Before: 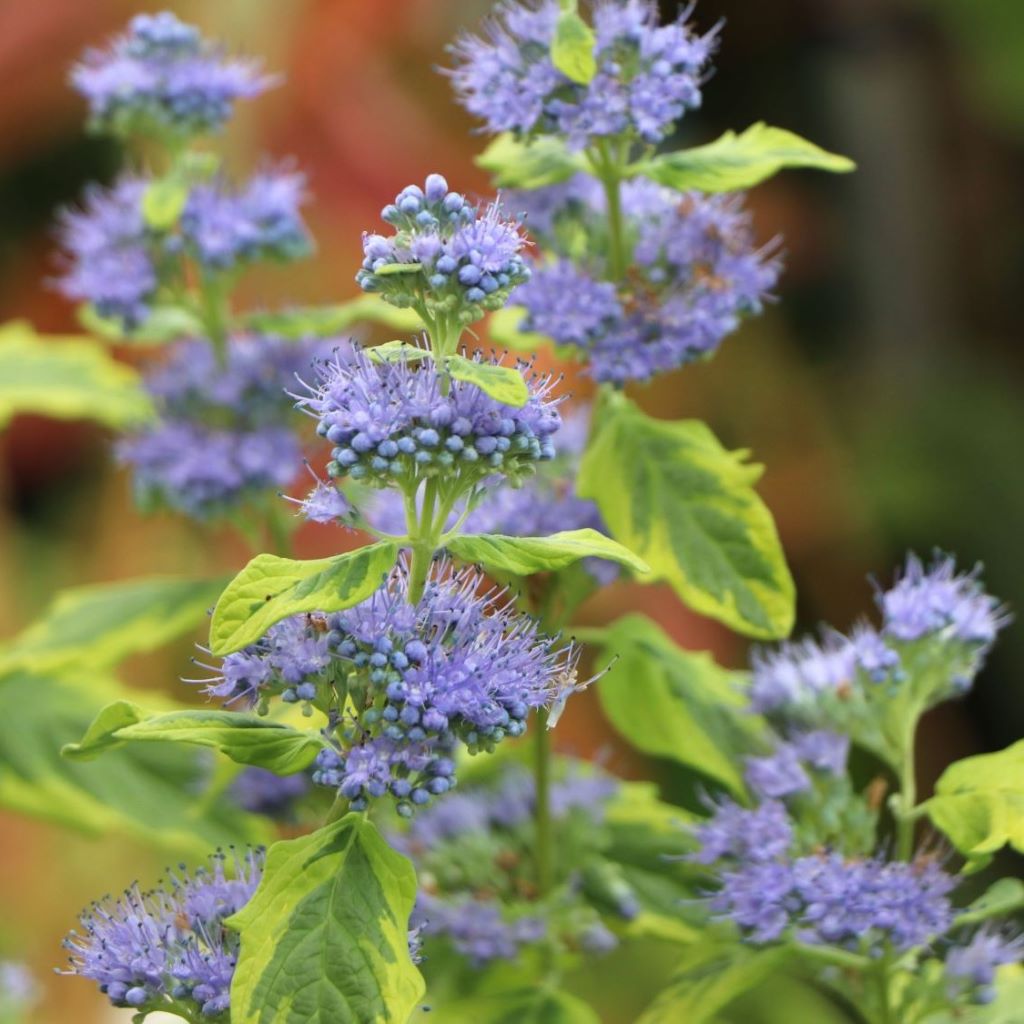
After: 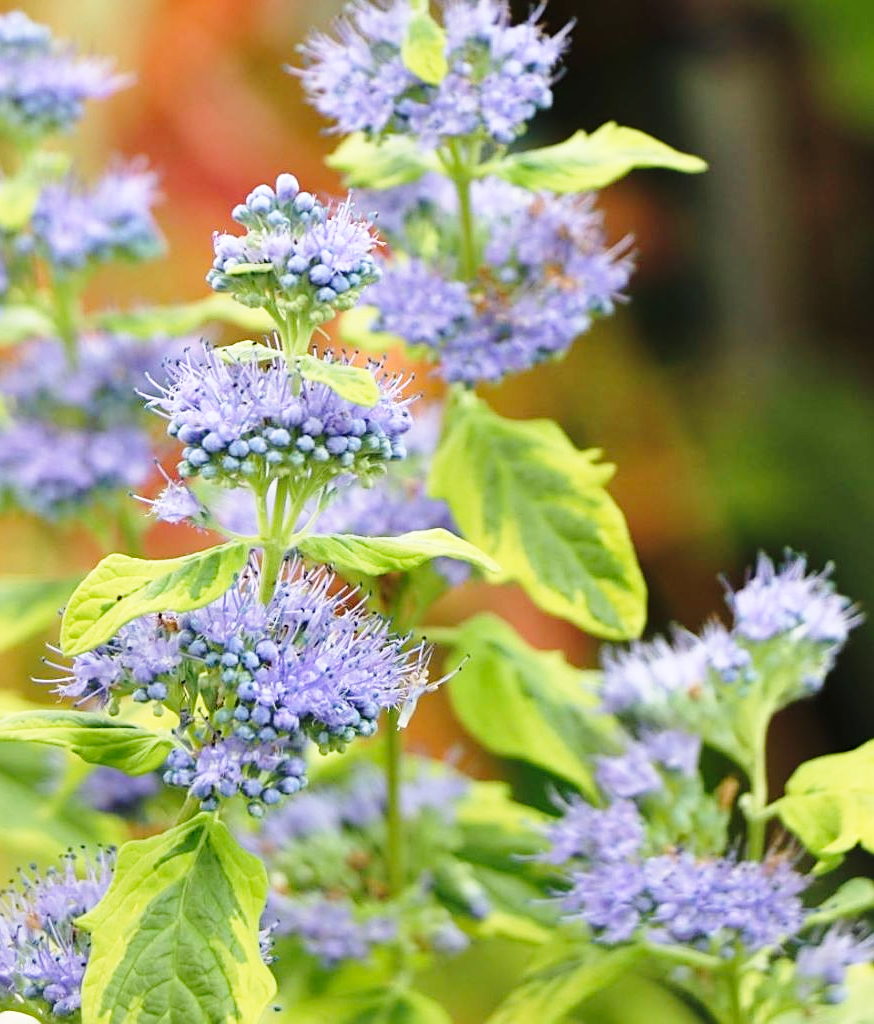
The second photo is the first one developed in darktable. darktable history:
crop and rotate: left 14.584%
sharpen: on, module defaults
base curve: curves: ch0 [(0, 0) (0.028, 0.03) (0.121, 0.232) (0.46, 0.748) (0.859, 0.968) (1, 1)], preserve colors none
